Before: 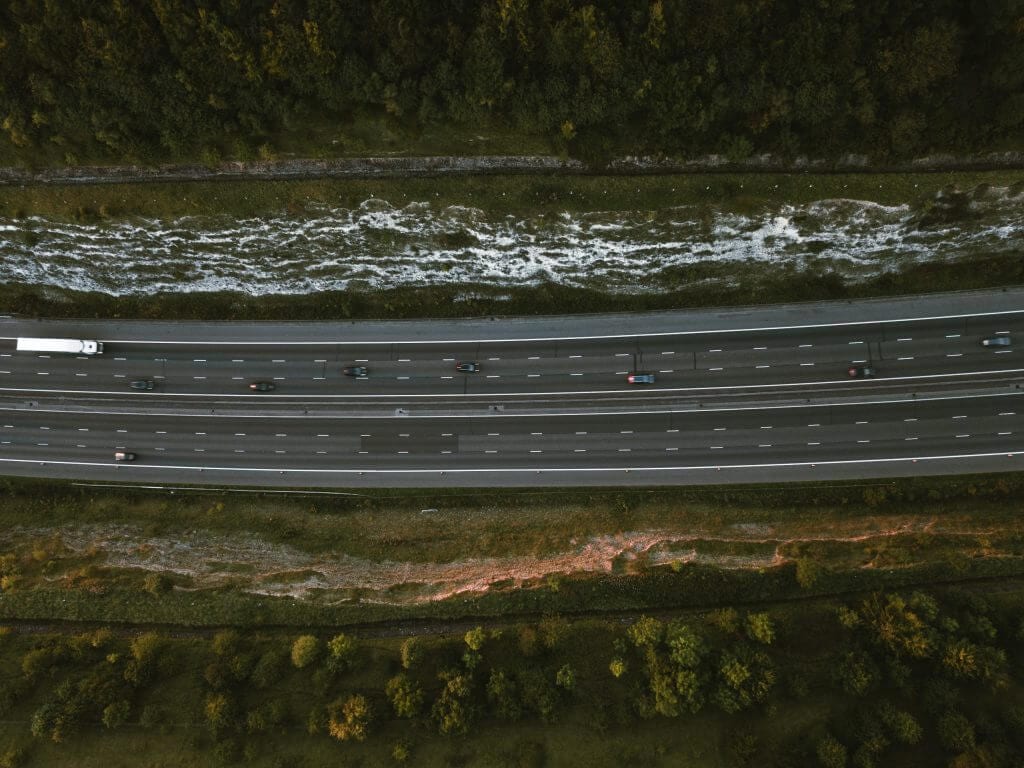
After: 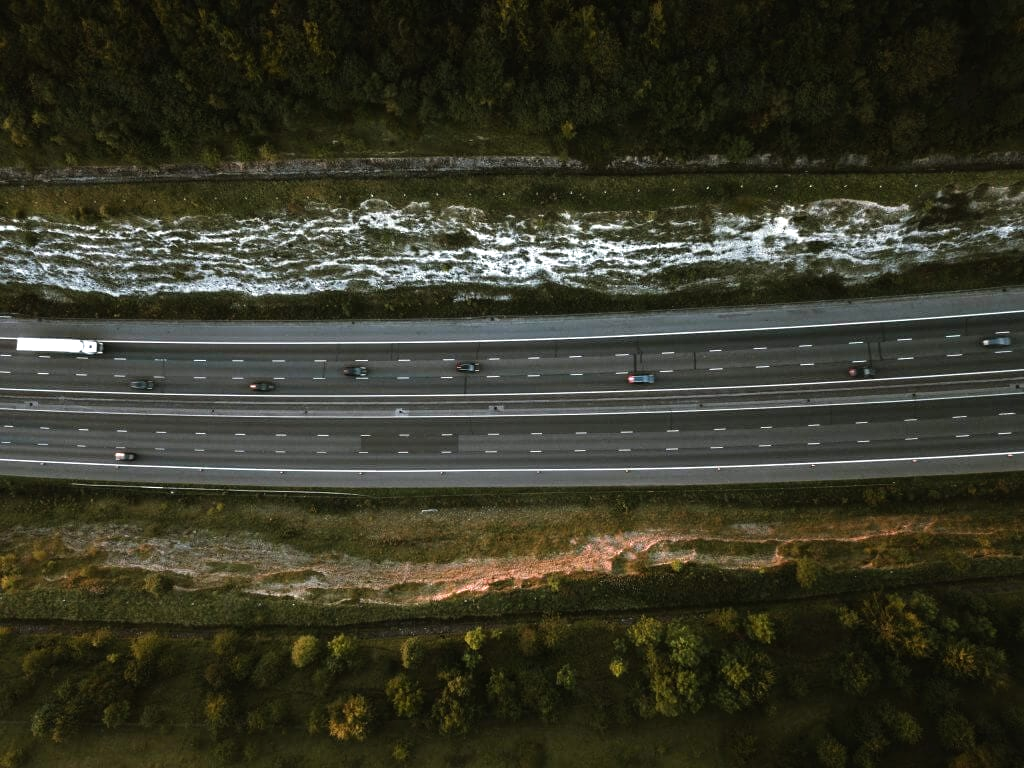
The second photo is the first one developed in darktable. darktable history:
tone equalizer: -8 EV -0.784 EV, -7 EV -0.691 EV, -6 EV -0.624 EV, -5 EV -0.42 EV, -3 EV 0.404 EV, -2 EV 0.6 EV, -1 EV 0.682 EV, +0 EV 0.731 EV
